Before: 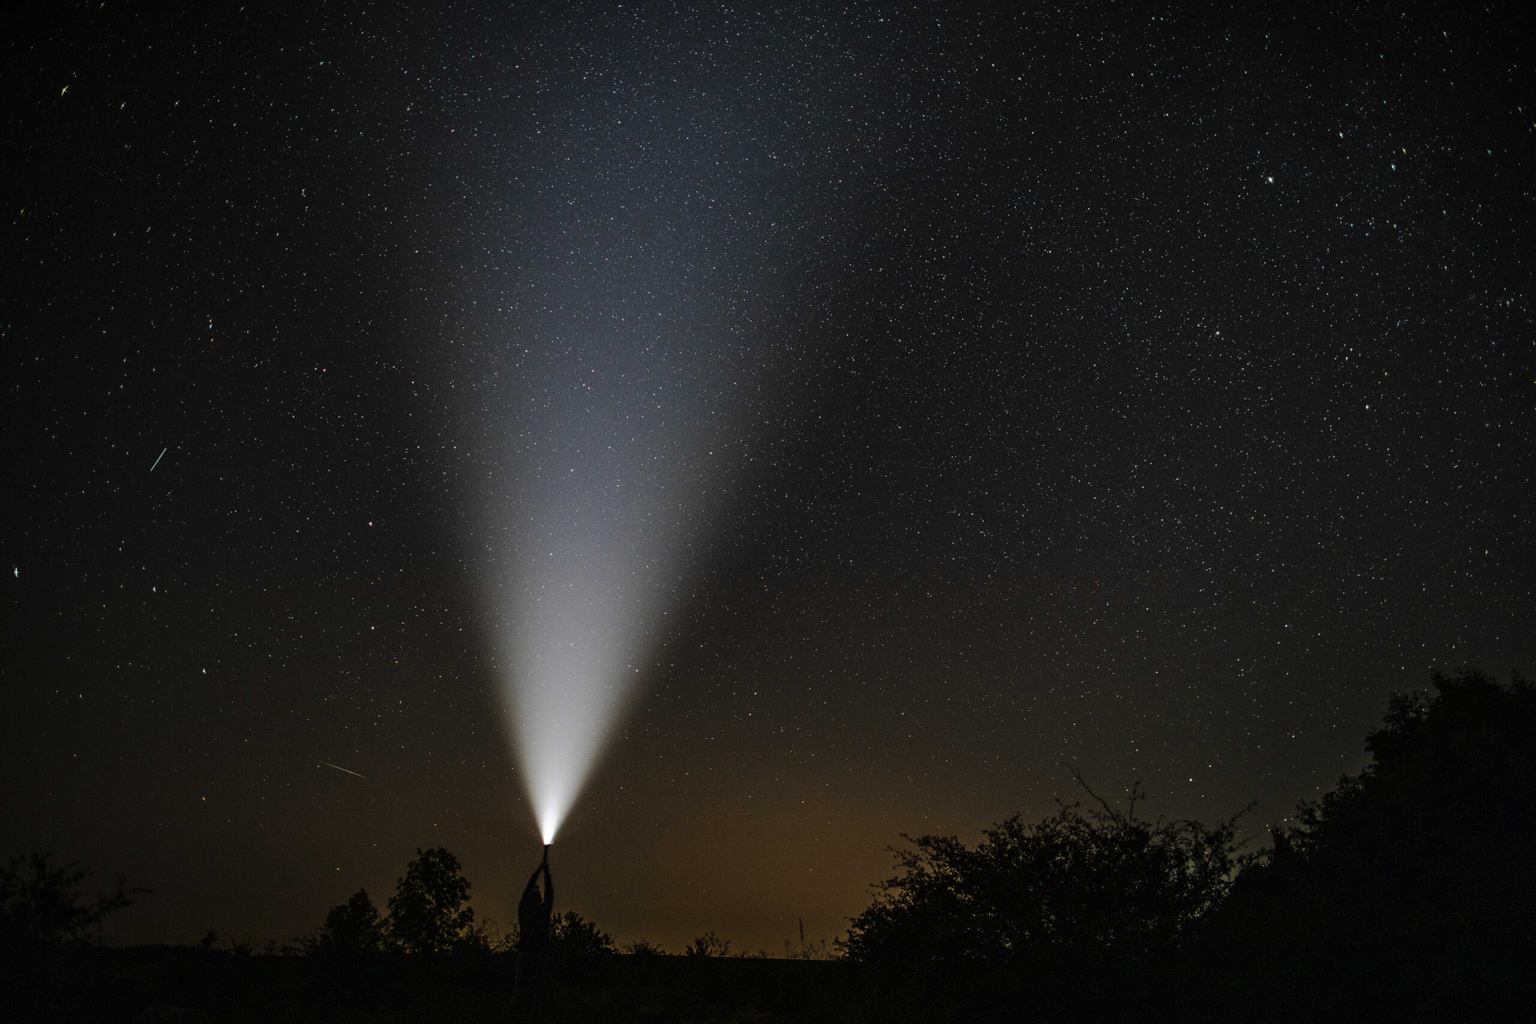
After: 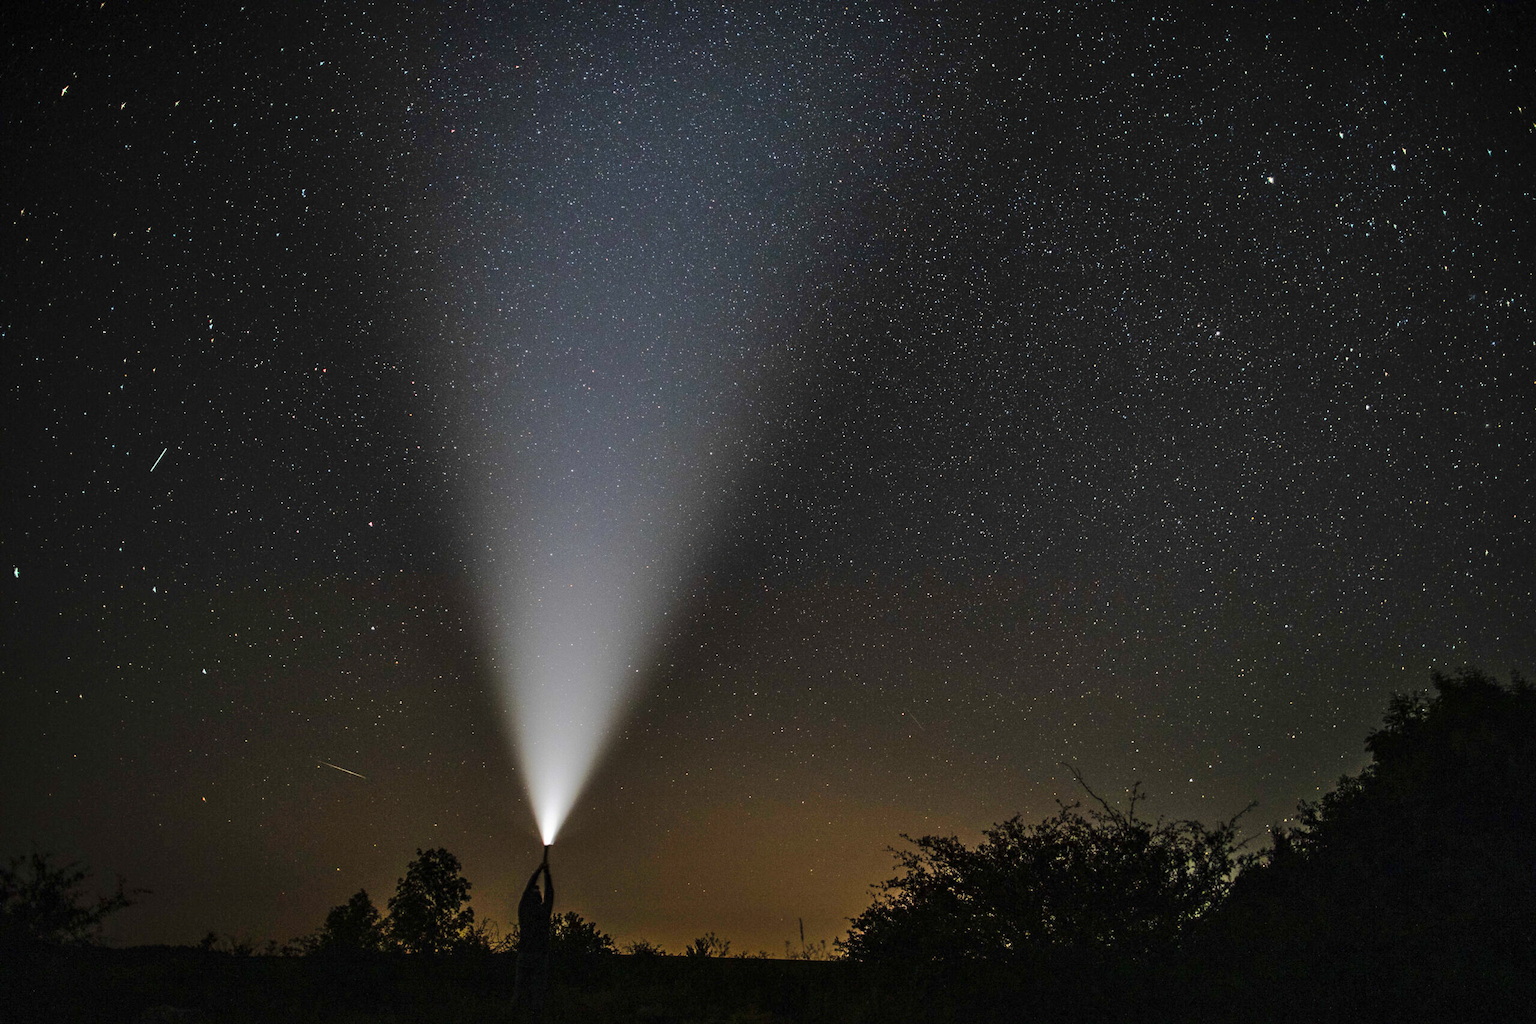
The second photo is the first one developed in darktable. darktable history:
shadows and highlights: highlights color adjustment 77.86%, soften with gaussian
